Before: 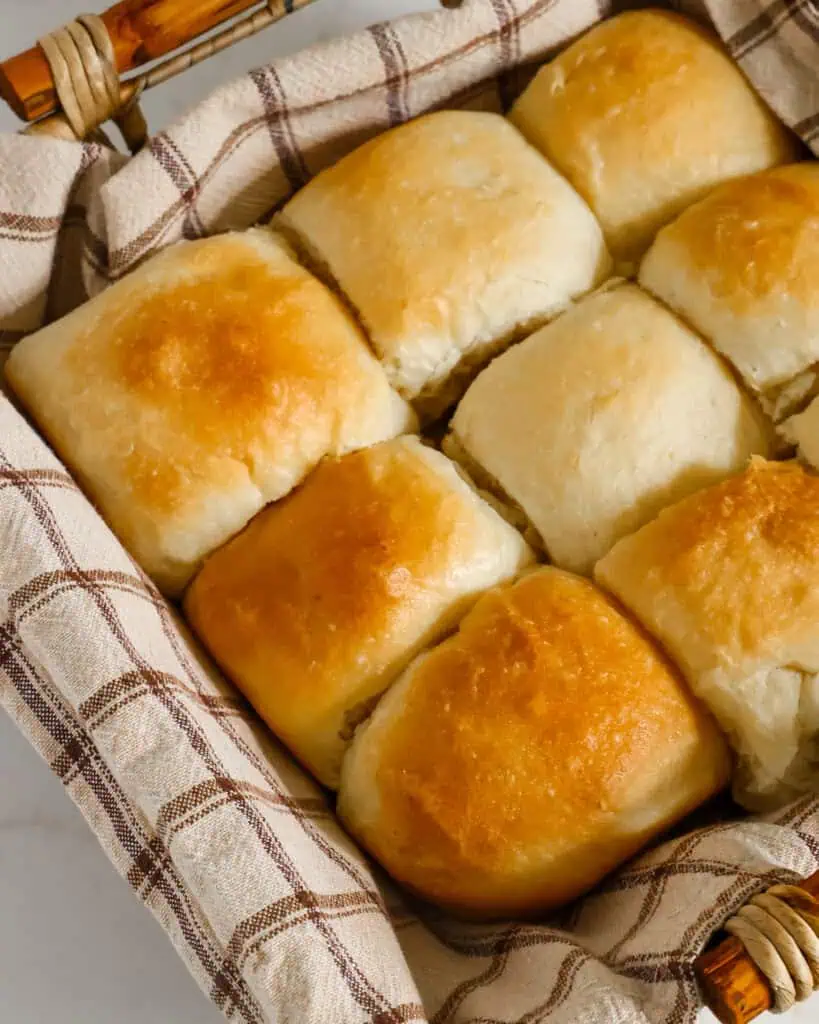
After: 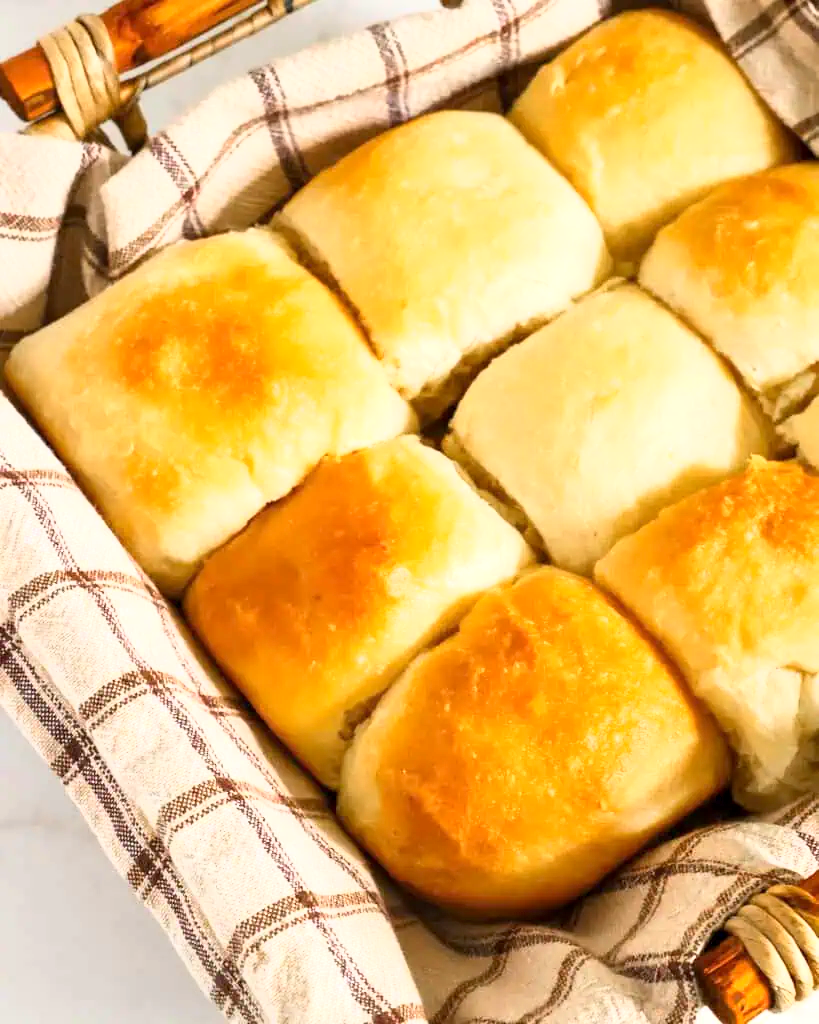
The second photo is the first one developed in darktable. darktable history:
exposure: black level correction 0.001, exposure 0.5 EV, compensate exposure bias true, compensate highlight preservation false
base curve: curves: ch0 [(0, 0) (0.557, 0.834) (1, 1)]
